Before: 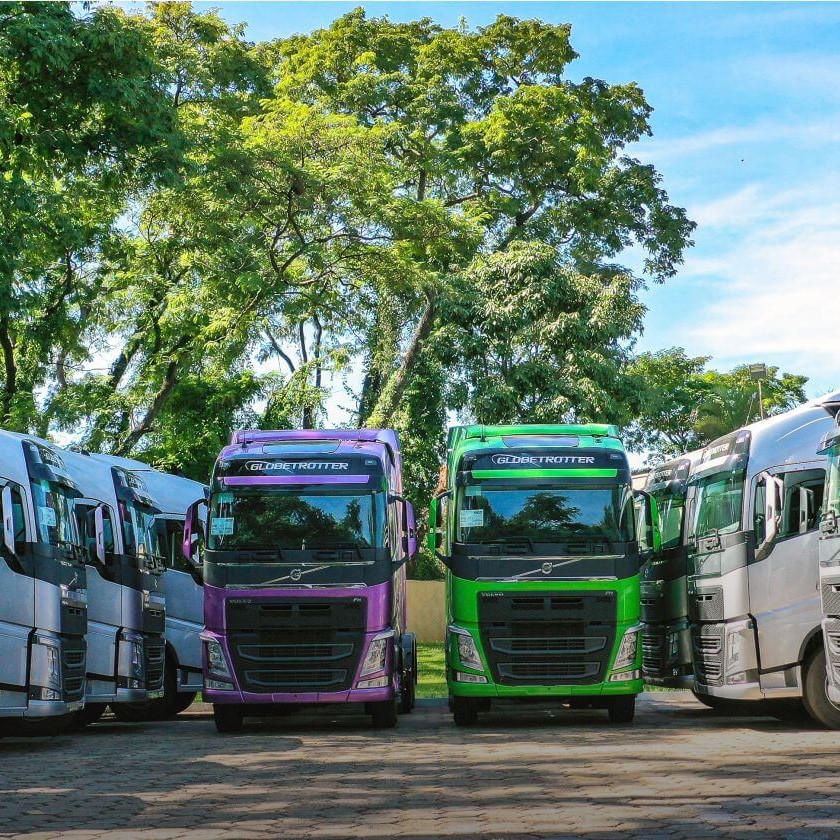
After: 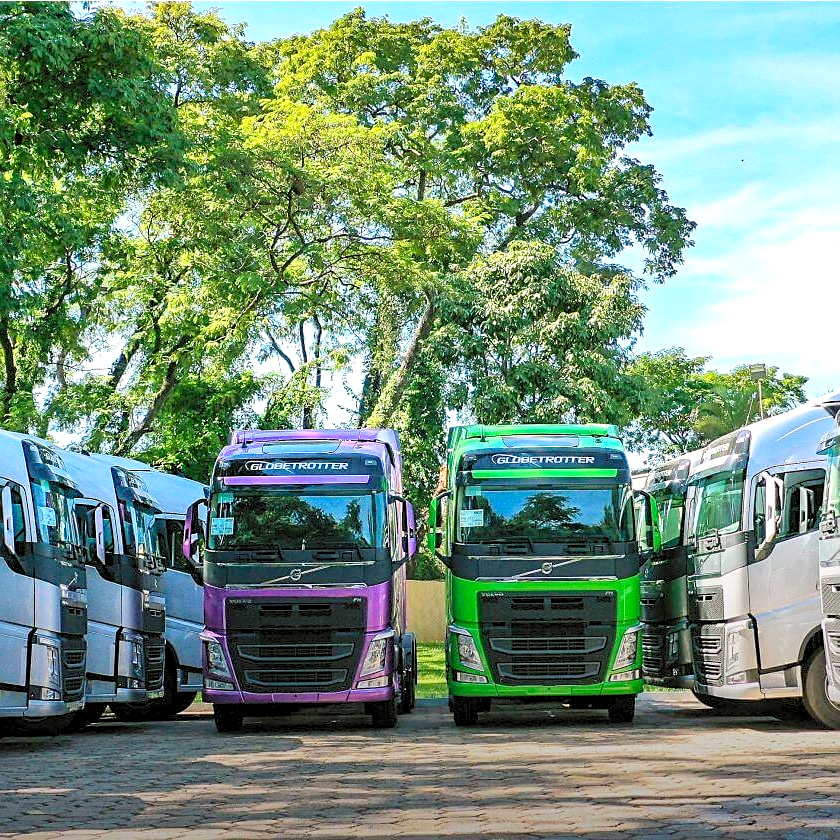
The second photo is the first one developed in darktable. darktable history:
levels: white 99.97%, levels [0.044, 0.416, 0.908]
sharpen: on, module defaults
